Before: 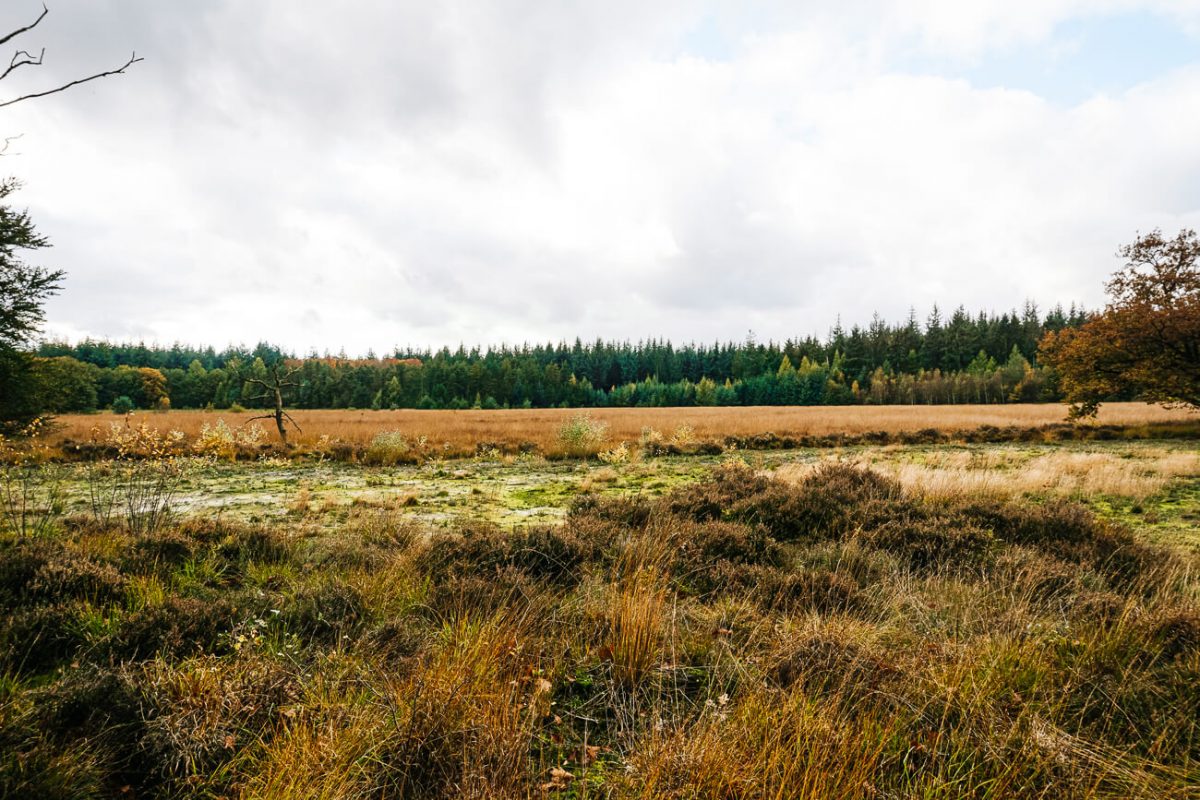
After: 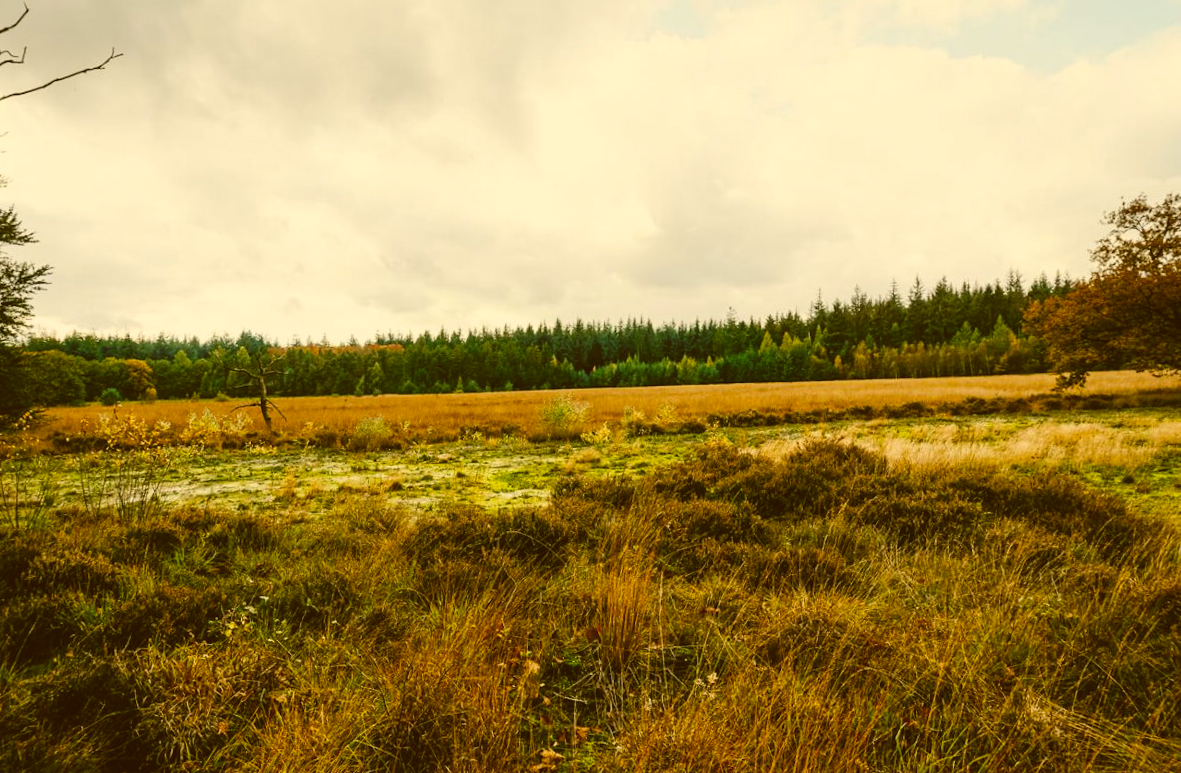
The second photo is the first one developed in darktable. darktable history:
color correction: highlights a* -1.43, highlights b* 10.12, shadows a* 0.395, shadows b* 19.35
rotate and perspective: rotation -1.32°, lens shift (horizontal) -0.031, crop left 0.015, crop right 0.985, crop top 0.047, crop bottom 0.982
color balance rgb: shadows lift › chroma 2%, shadows lift › hue 50°, power › hue 60°, highlights gain › chroma 1%, highlights gain › hue 60°, global offset › luminance 0.25%, global vibrance 30%
color balance: lift [1.005, 1.002, 0.998, 0.998], gamma [1, 1.021, 1.02, 0.979], gain [0.923, 1.066, 1.056, 0.934]
